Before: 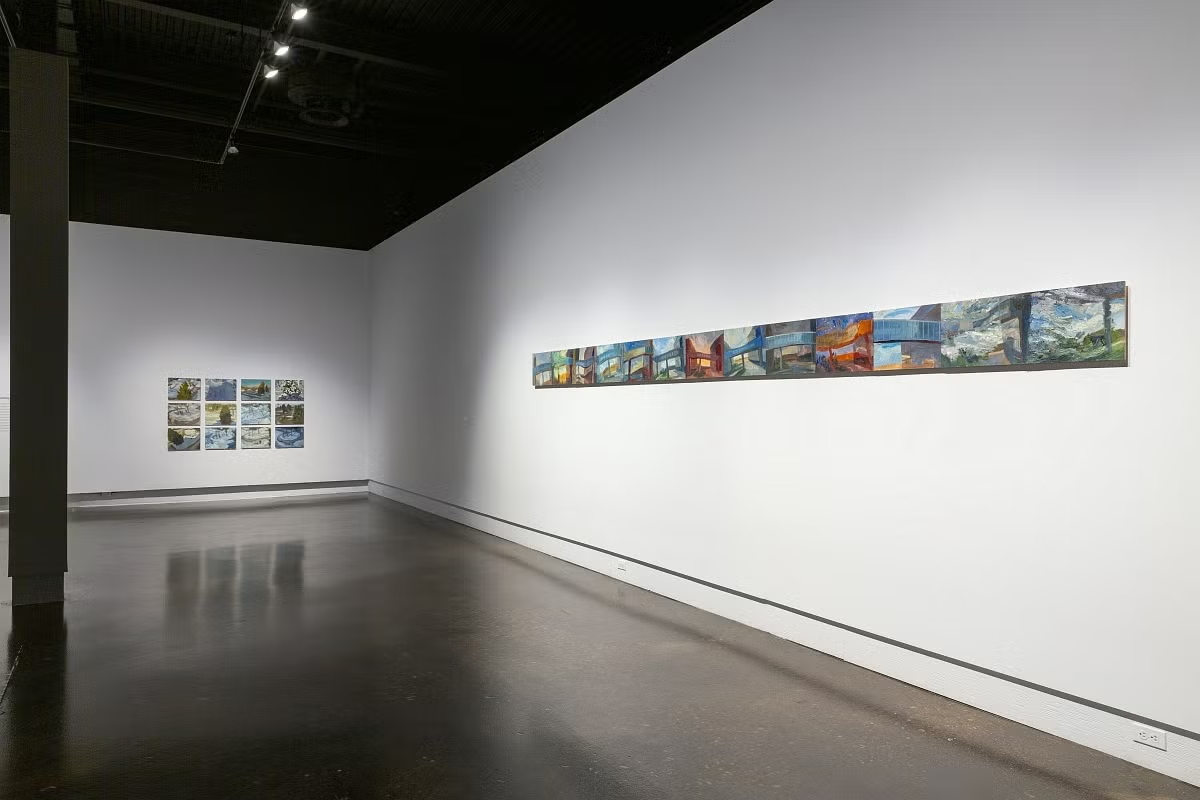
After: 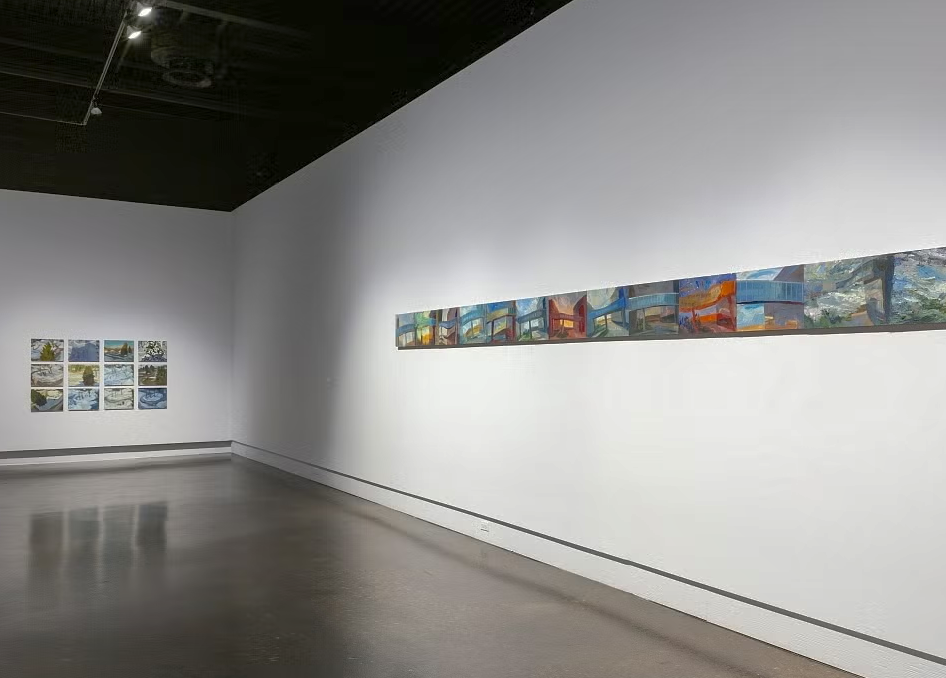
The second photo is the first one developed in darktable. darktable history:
crop: left 11.494%, top 4.942%, right 9.59%, bottom 10.28%
shadows and highlights: on, module defaults
